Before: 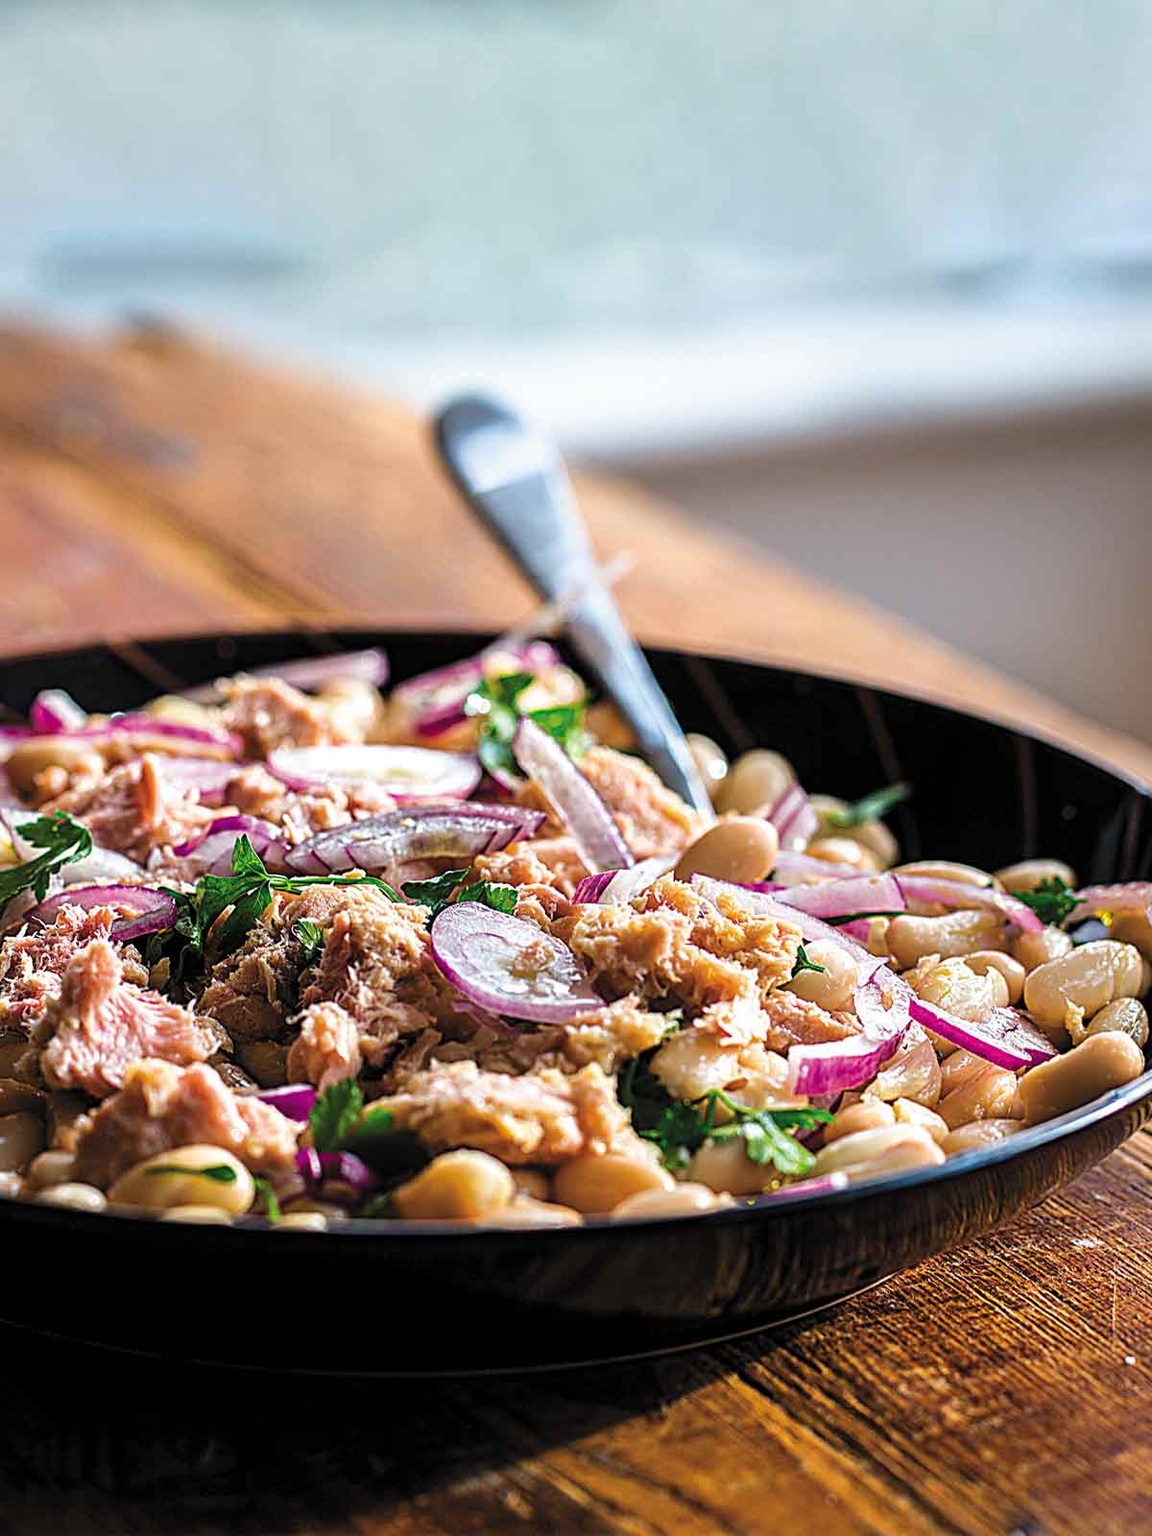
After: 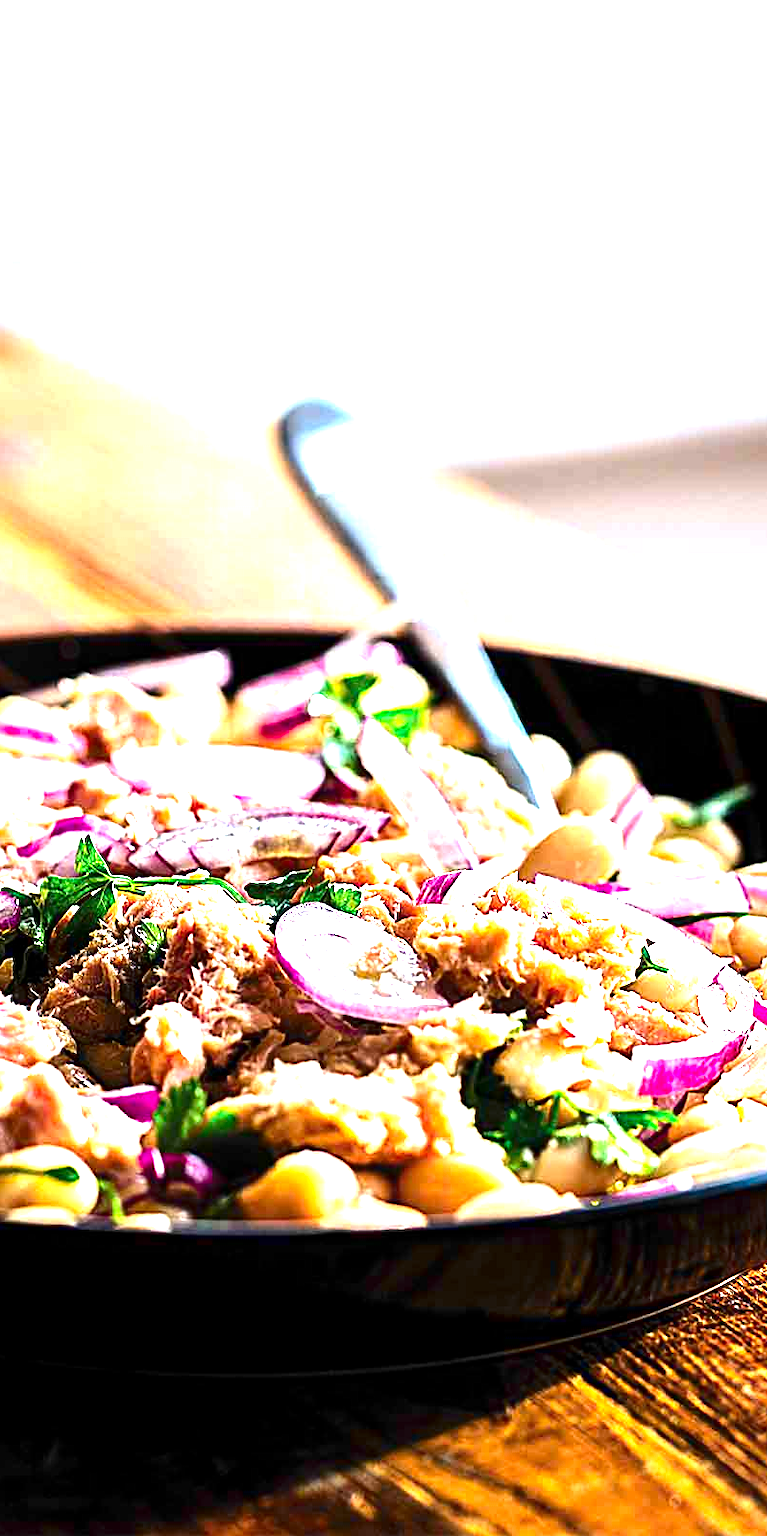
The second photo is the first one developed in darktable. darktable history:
crop and rotate: left 13.588%, right 19.755%
exposure: black level correction 0.001, exposure 1.714 EV, compensate highlight preservation false
contrast brightness saturation: contrast 0.128, brightness -0.241, saturation 0.14
